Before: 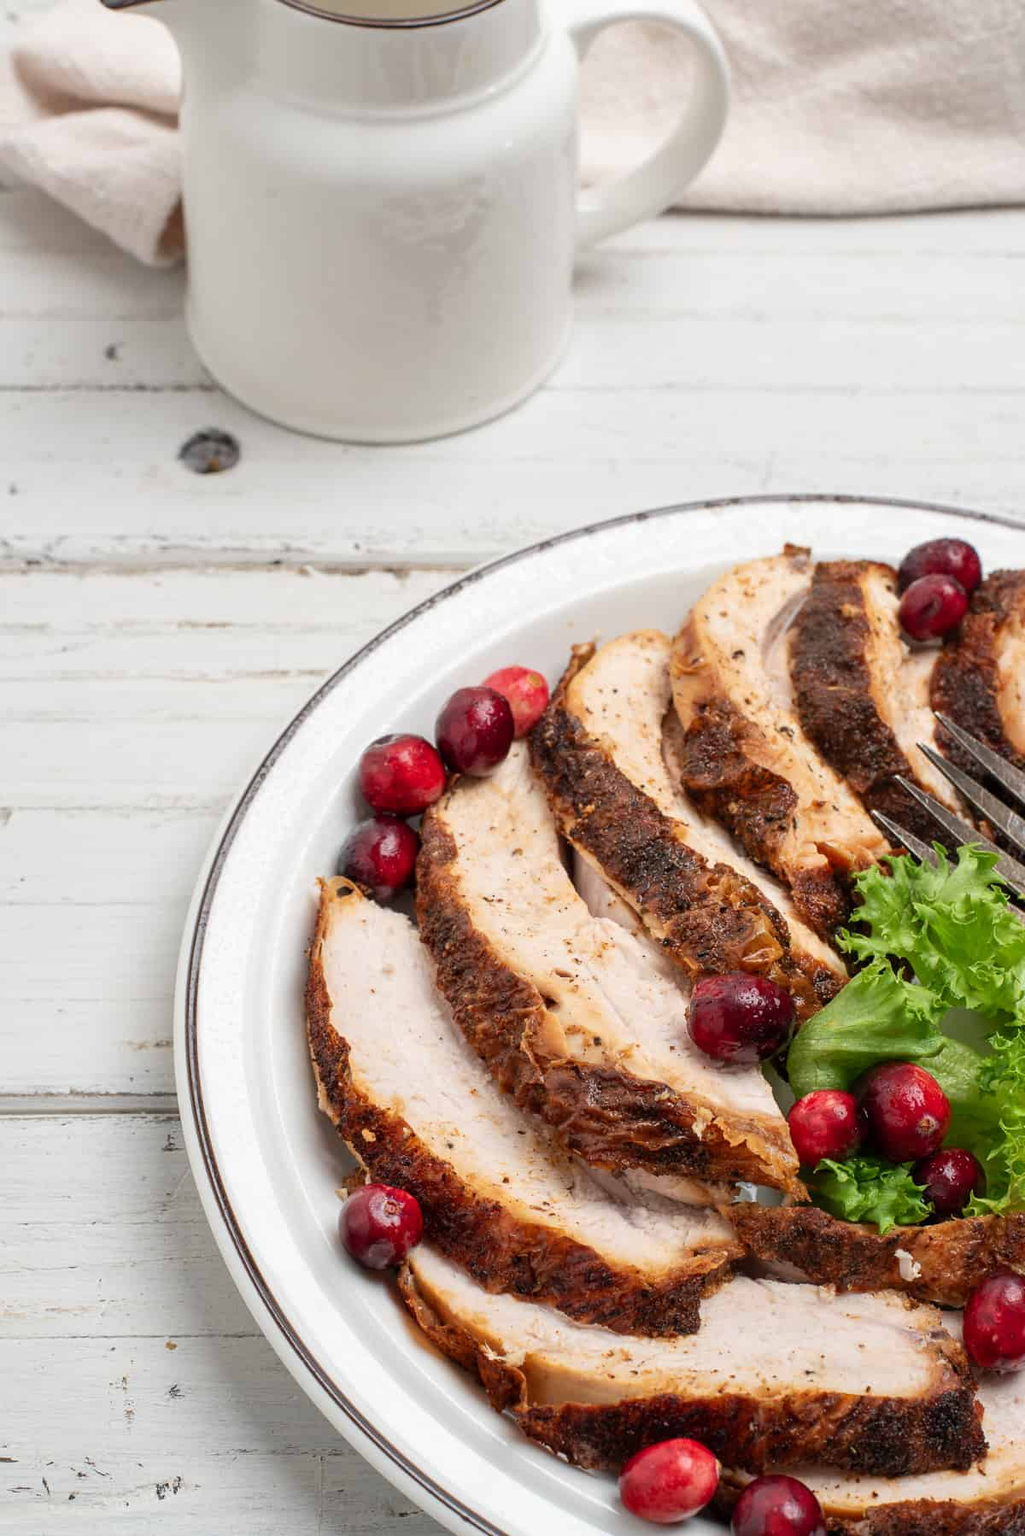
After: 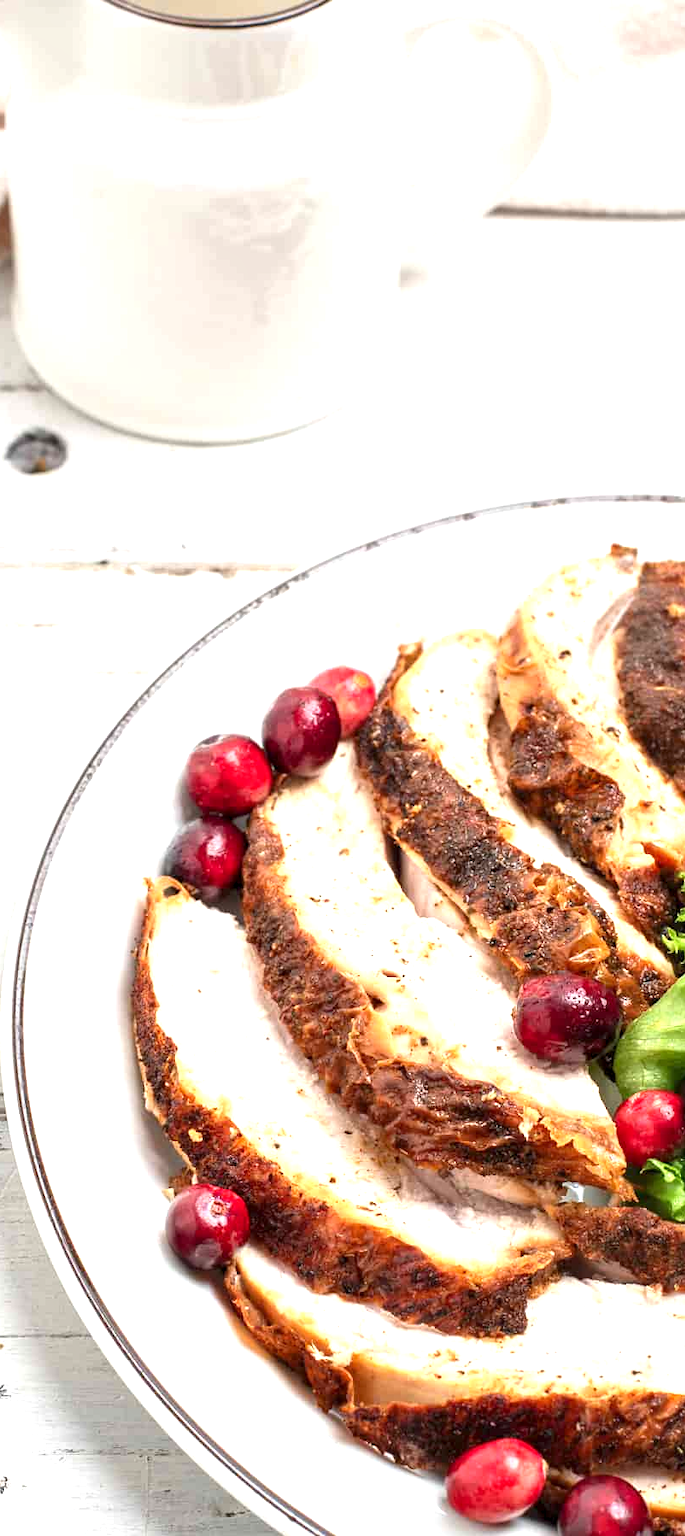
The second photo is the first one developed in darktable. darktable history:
contrast equalizer: y [[0.515 ×6], [0.507 ×6], [0.425 ×6], [0 ×6], [0 ×6]]
crop: left 16.968%, right 16.182%
exposure: black level correction 0, exposure 1.103 EV, compensate highlight preservation false
